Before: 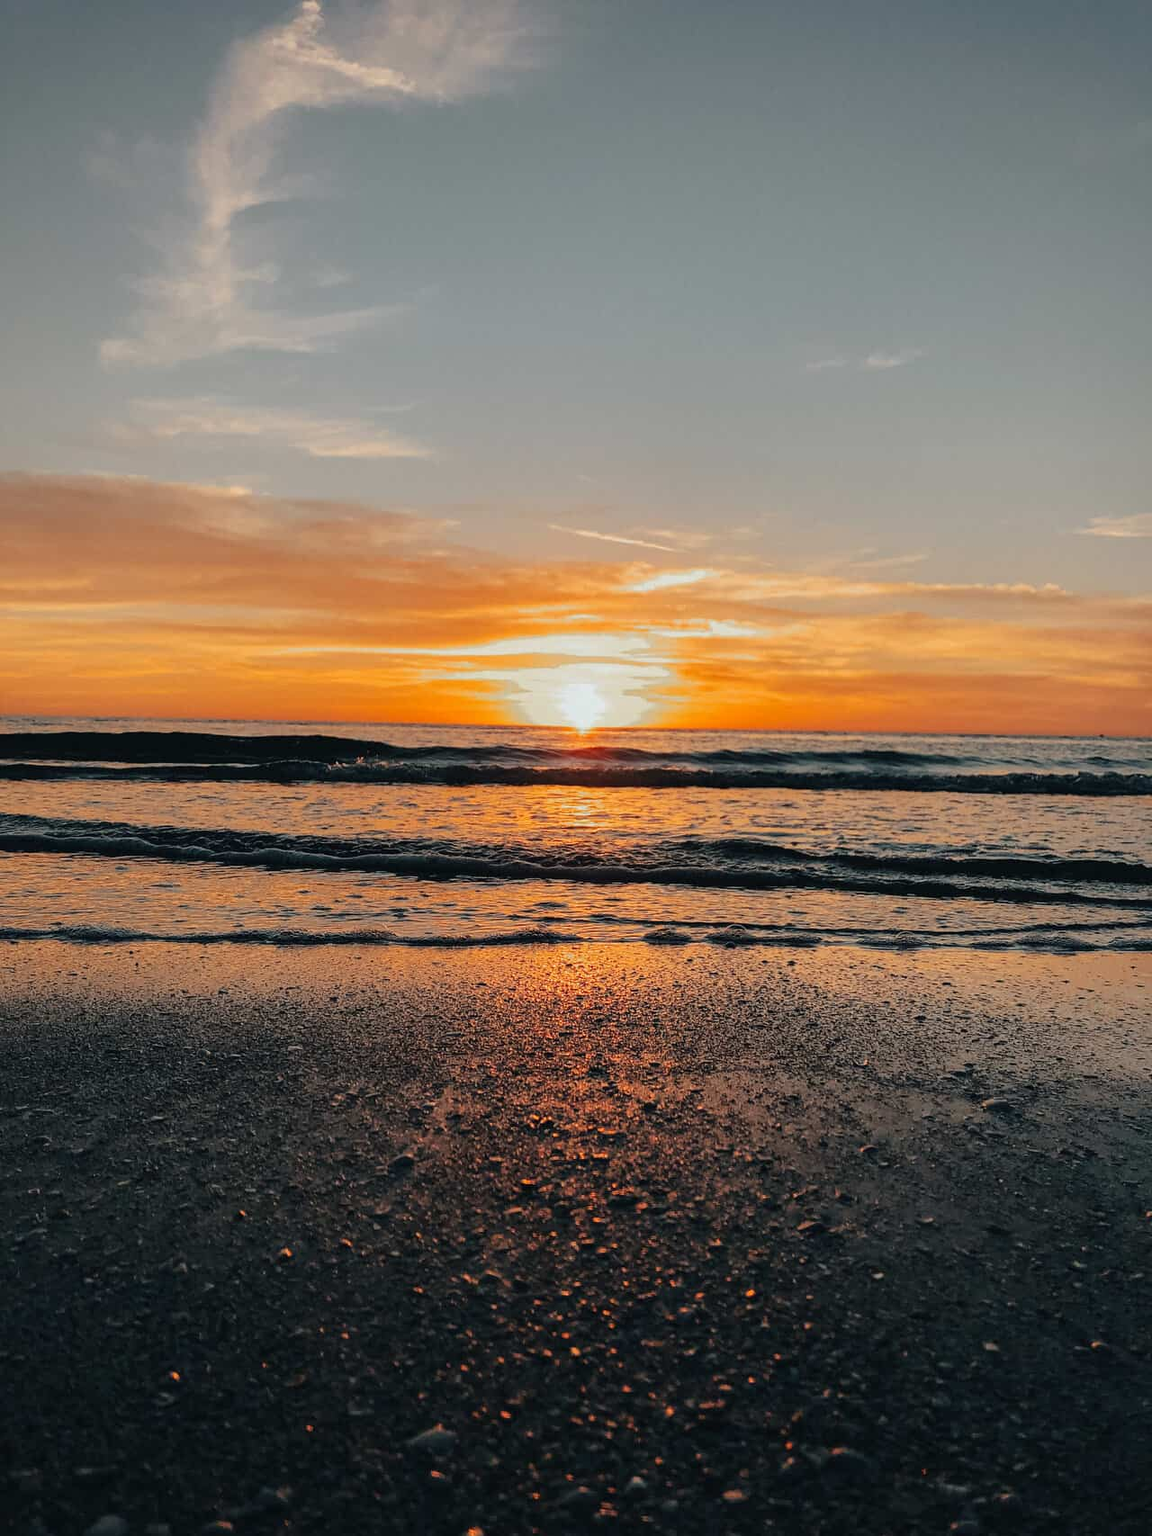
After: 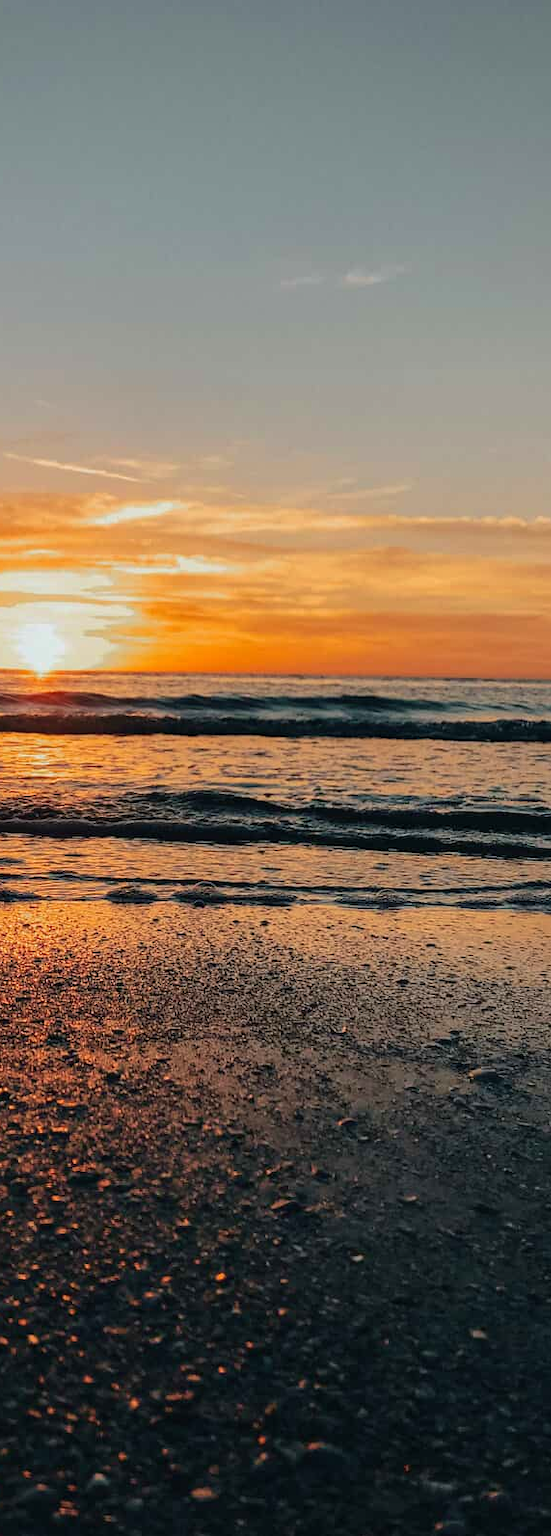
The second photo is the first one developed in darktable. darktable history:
velvia: on, module defaults
crop: left 47.28%, top 6.643%, right 7.97%
